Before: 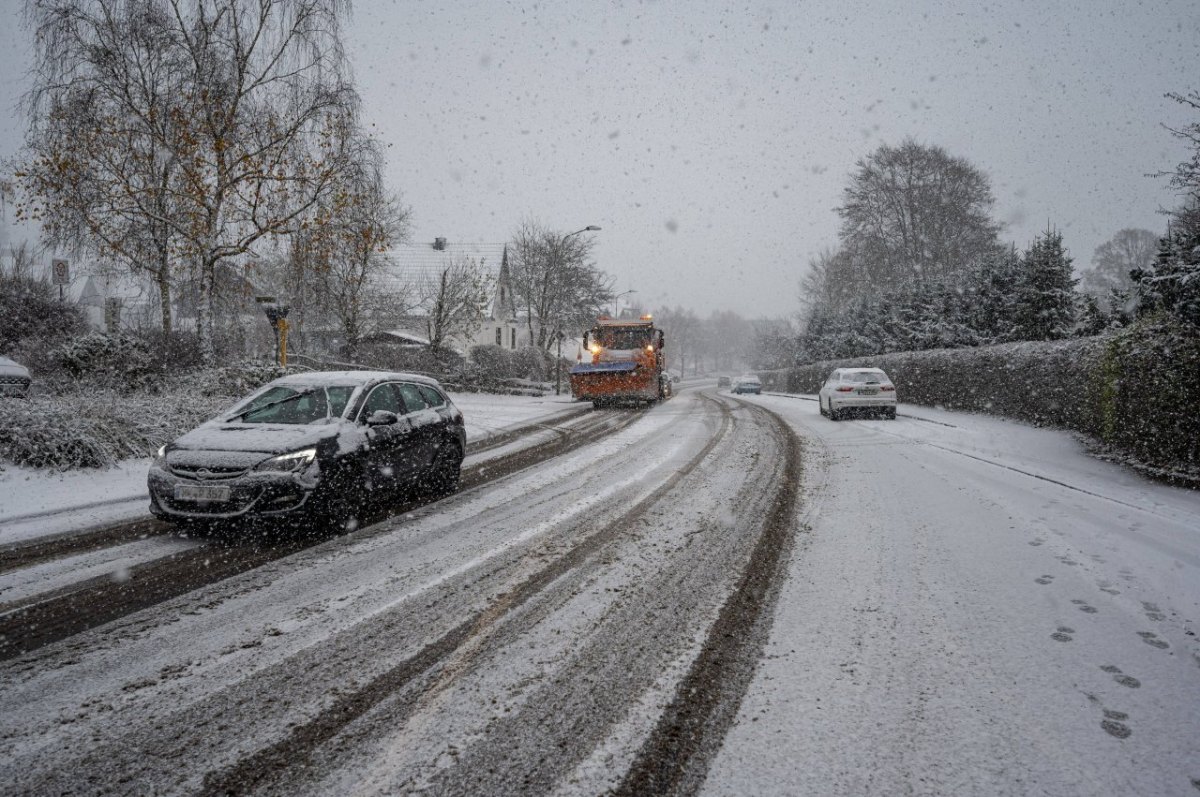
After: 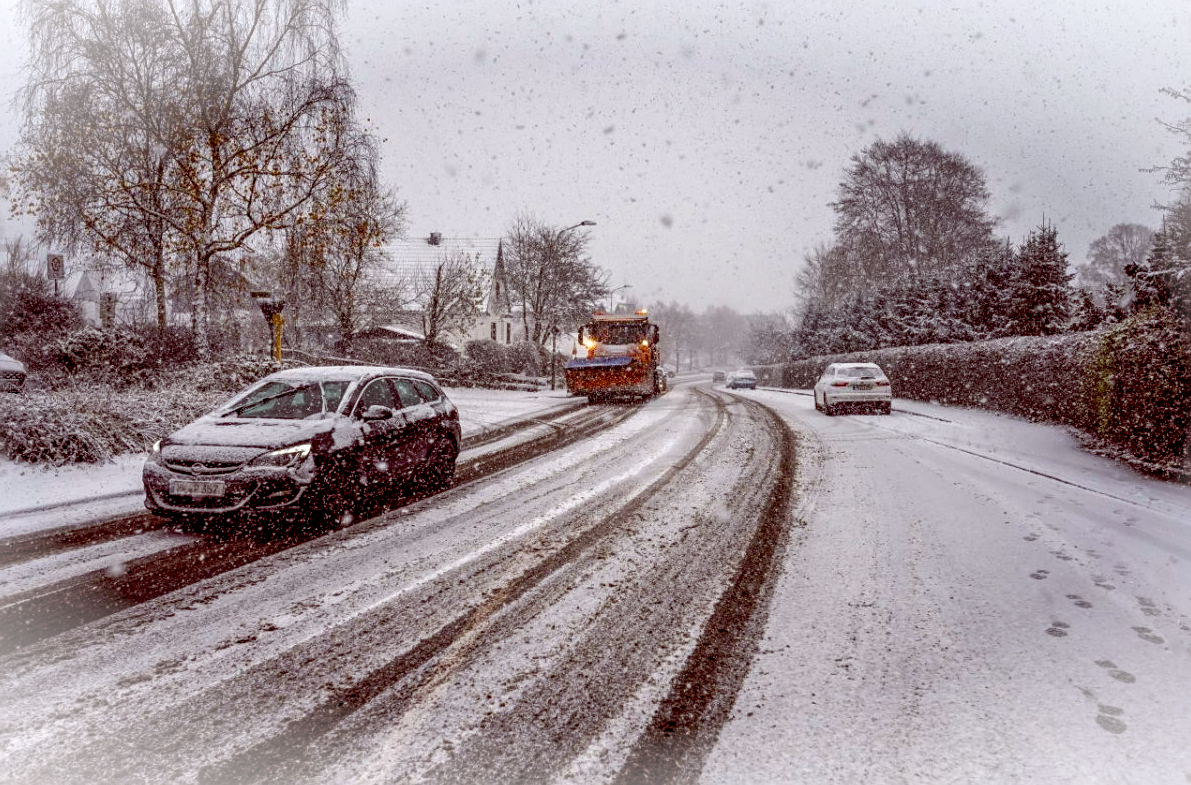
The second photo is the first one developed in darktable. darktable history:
crop: left 0.48%, top 0.696%, right 0.247%, bottom 0.685%
contrast equalizer: octaves 7, y [[0.5, 0.5, 0.5, 0.515, 0.749, 0.84], [0.5 ×6], [0.5 ×6], [0, 0, 0, 0.001, 0.067, 0.262], [0 ×6]], mix -0.306
contrast brightness saturation: brightness 0.087, saturation 0.192
local contrast: highlights 79%, shadows 56%, detail 174%, midtone range 0.421
sharpen: on, module defaults
color balance rgb: global offset › luminance -0.176%, global offset › chroma 0.274%, perceptual saturation grading › global saturation 9%, perceptual saturation grading › highlights -13.358%, perceptual saturation grading › mid-tones 14.593%, perceptual saturation grading › shadows 23.097%
vignetting: fall-off start 98.37%, fall-off radius 100.11%, brightness 0.985, saturation -0.491, width/height ratio 1.427, unbound false
